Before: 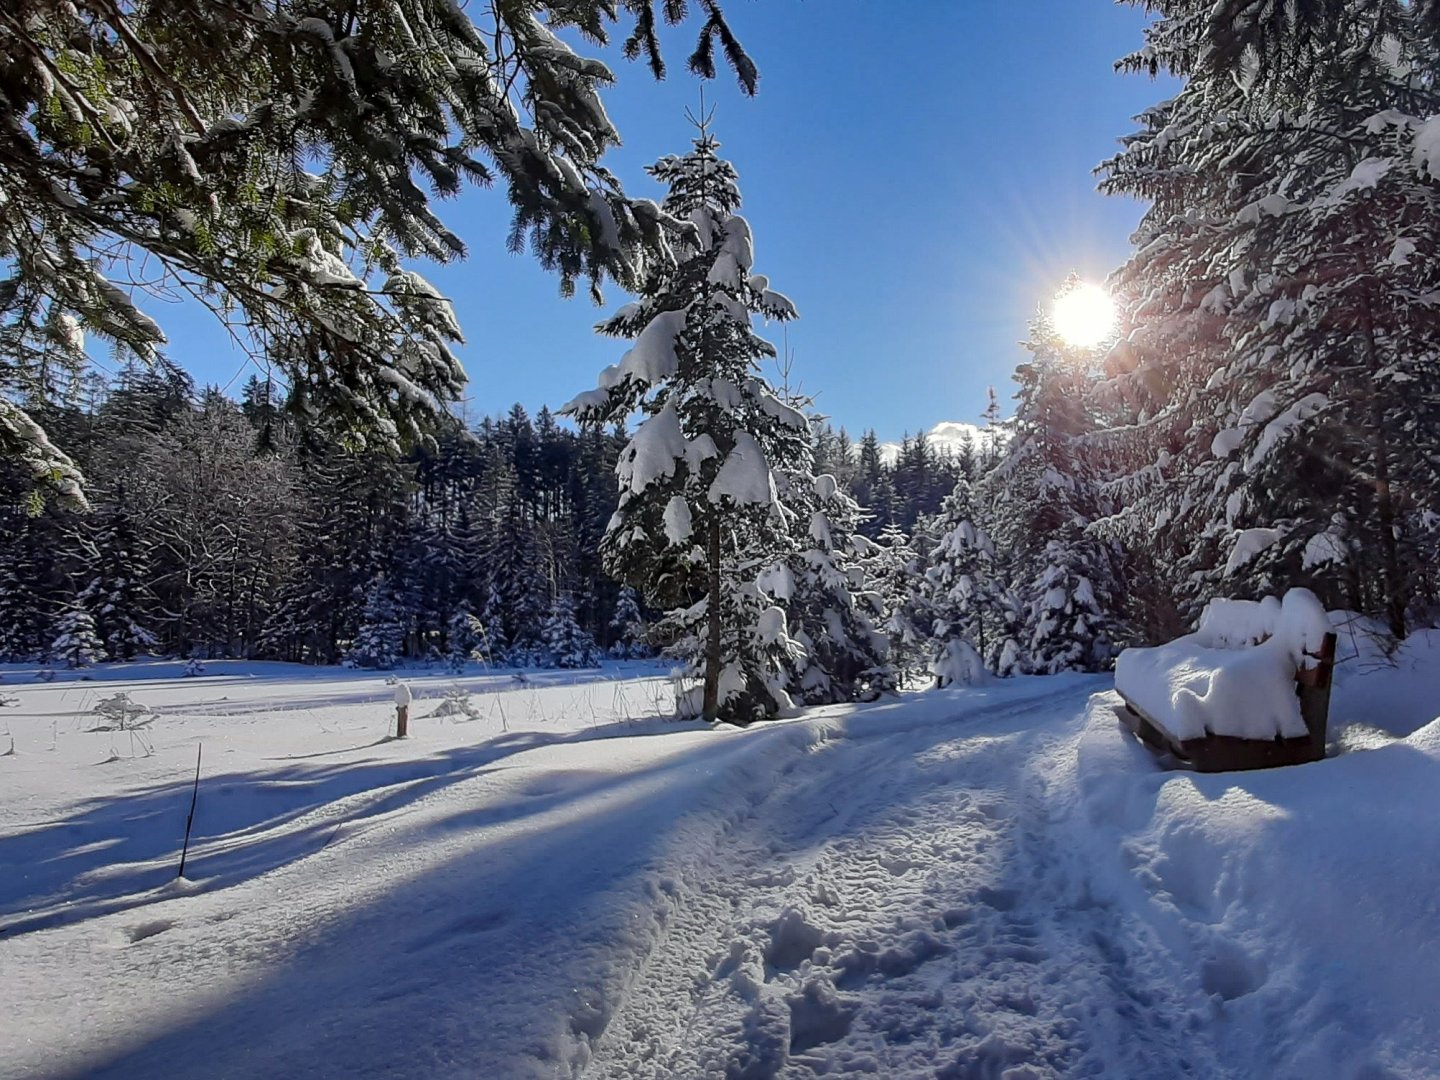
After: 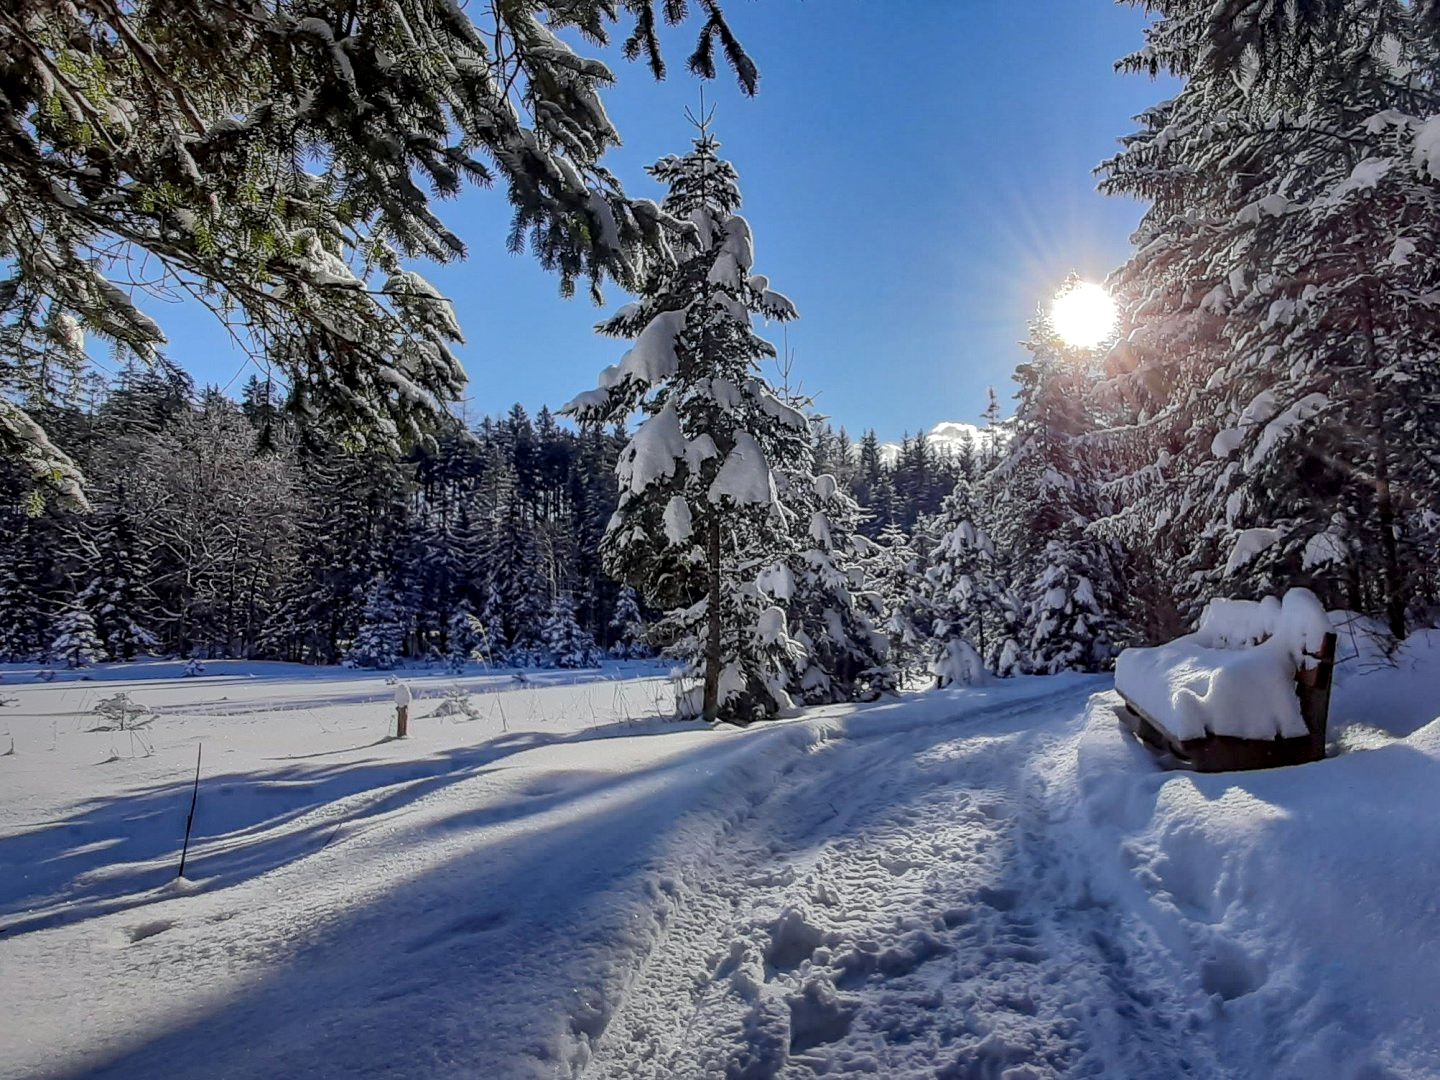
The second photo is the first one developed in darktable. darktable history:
local contrast: highlights 61%, detail 143%, midtone range 0.426
shadows and highlights: shadows 39.06, highlights -74.57
